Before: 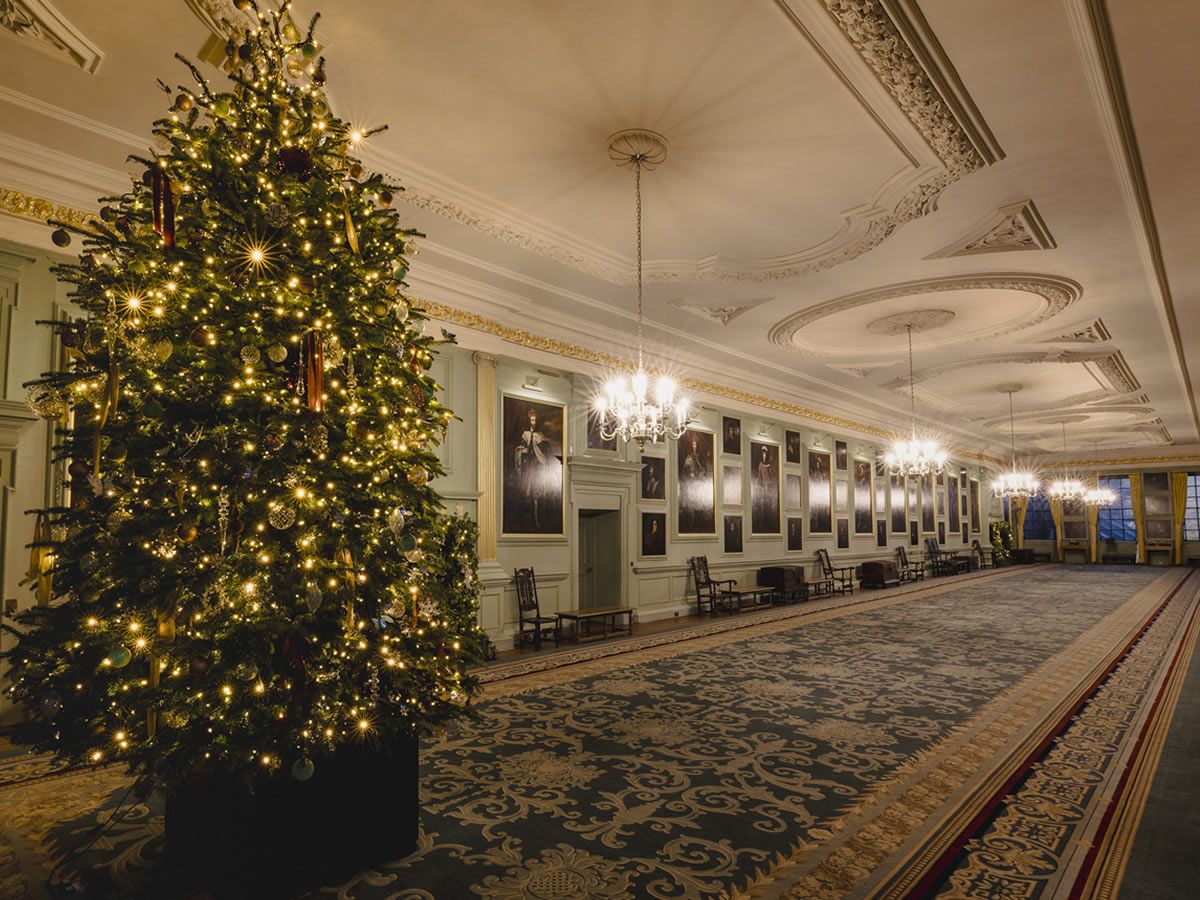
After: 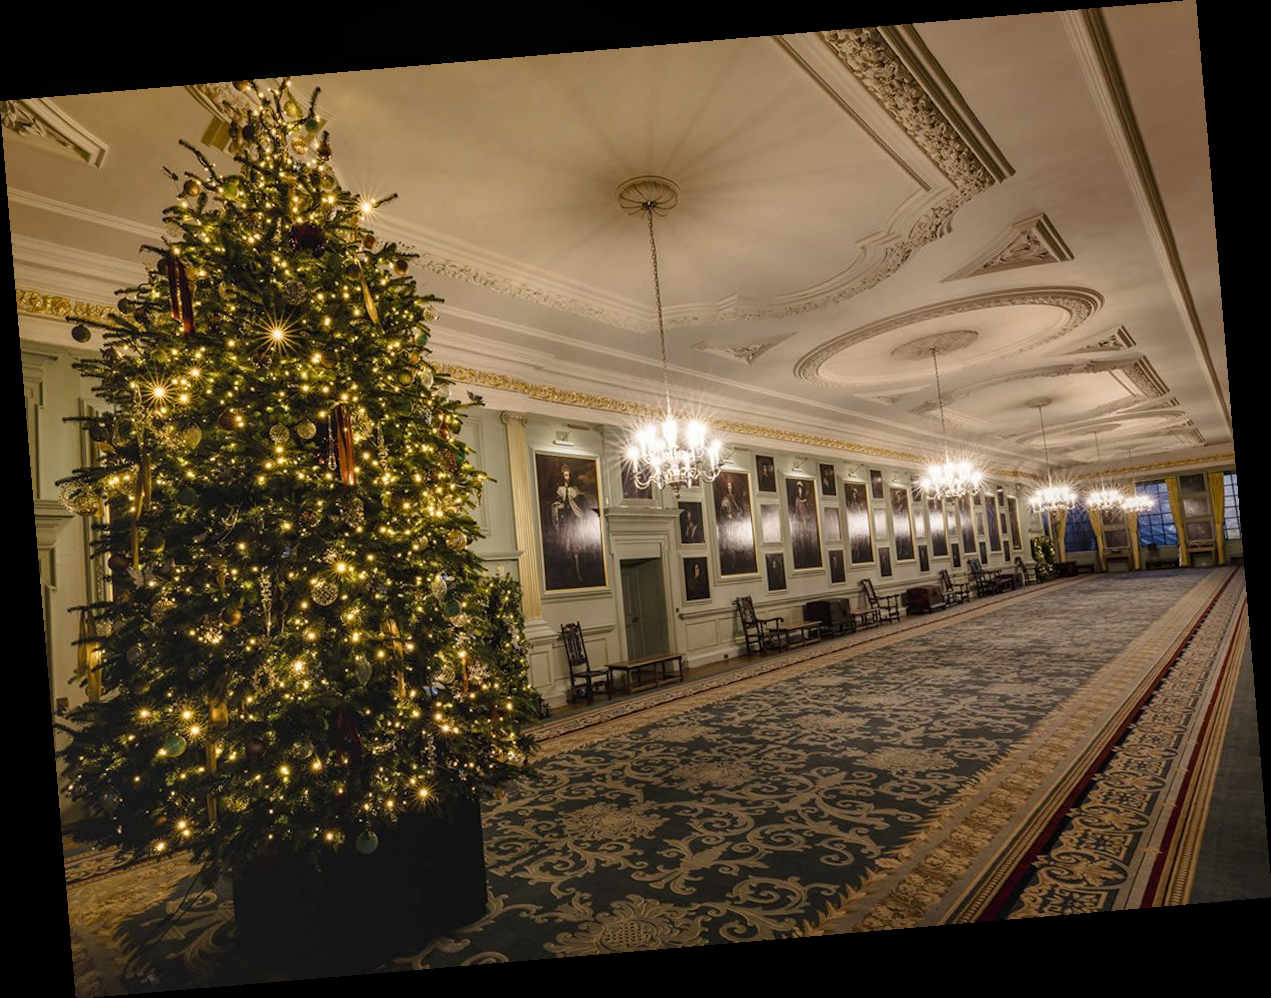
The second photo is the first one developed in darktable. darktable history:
rotate and perspective: rotation -4.86°, automatic cropping off
local contrast: on, module defaults
